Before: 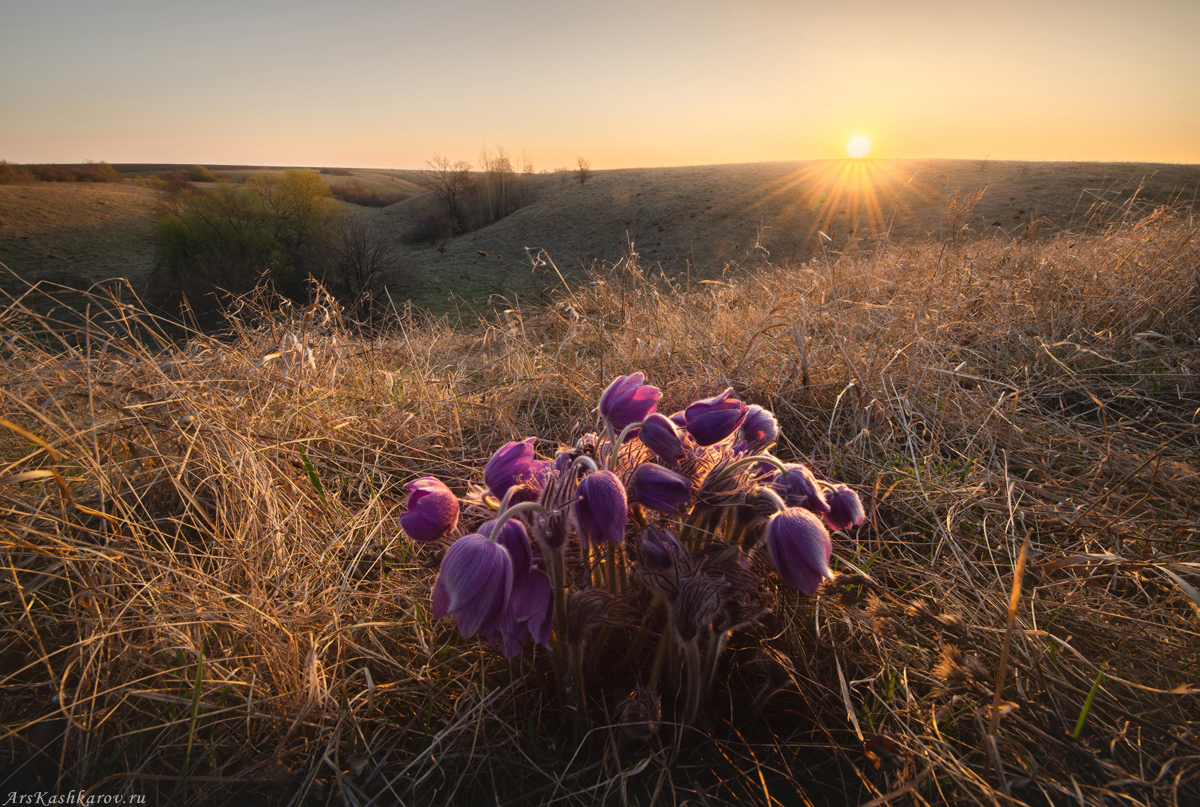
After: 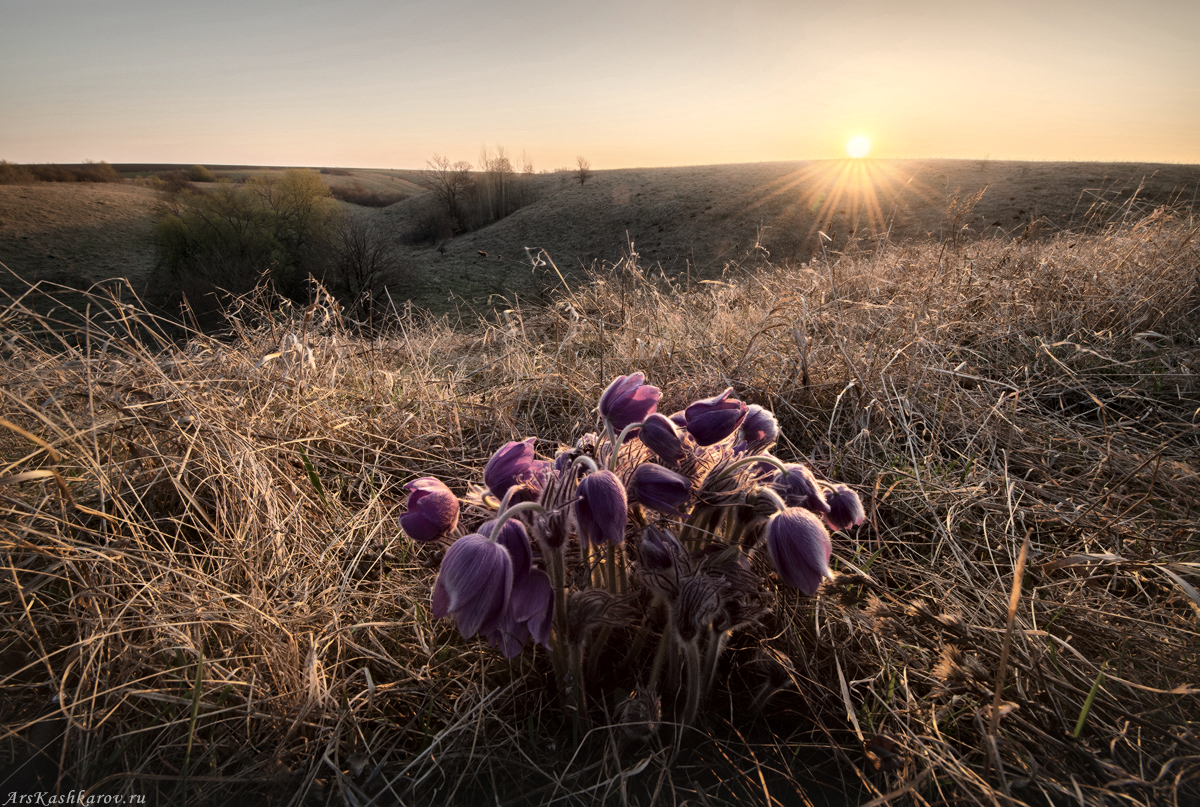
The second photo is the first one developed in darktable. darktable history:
local contrast: mode bilateral grid, contrast 20, coarseness 50, detail 159%, midtone range 0.2
contrast brightness saturation: contrast 0.1, saturation -0.3
